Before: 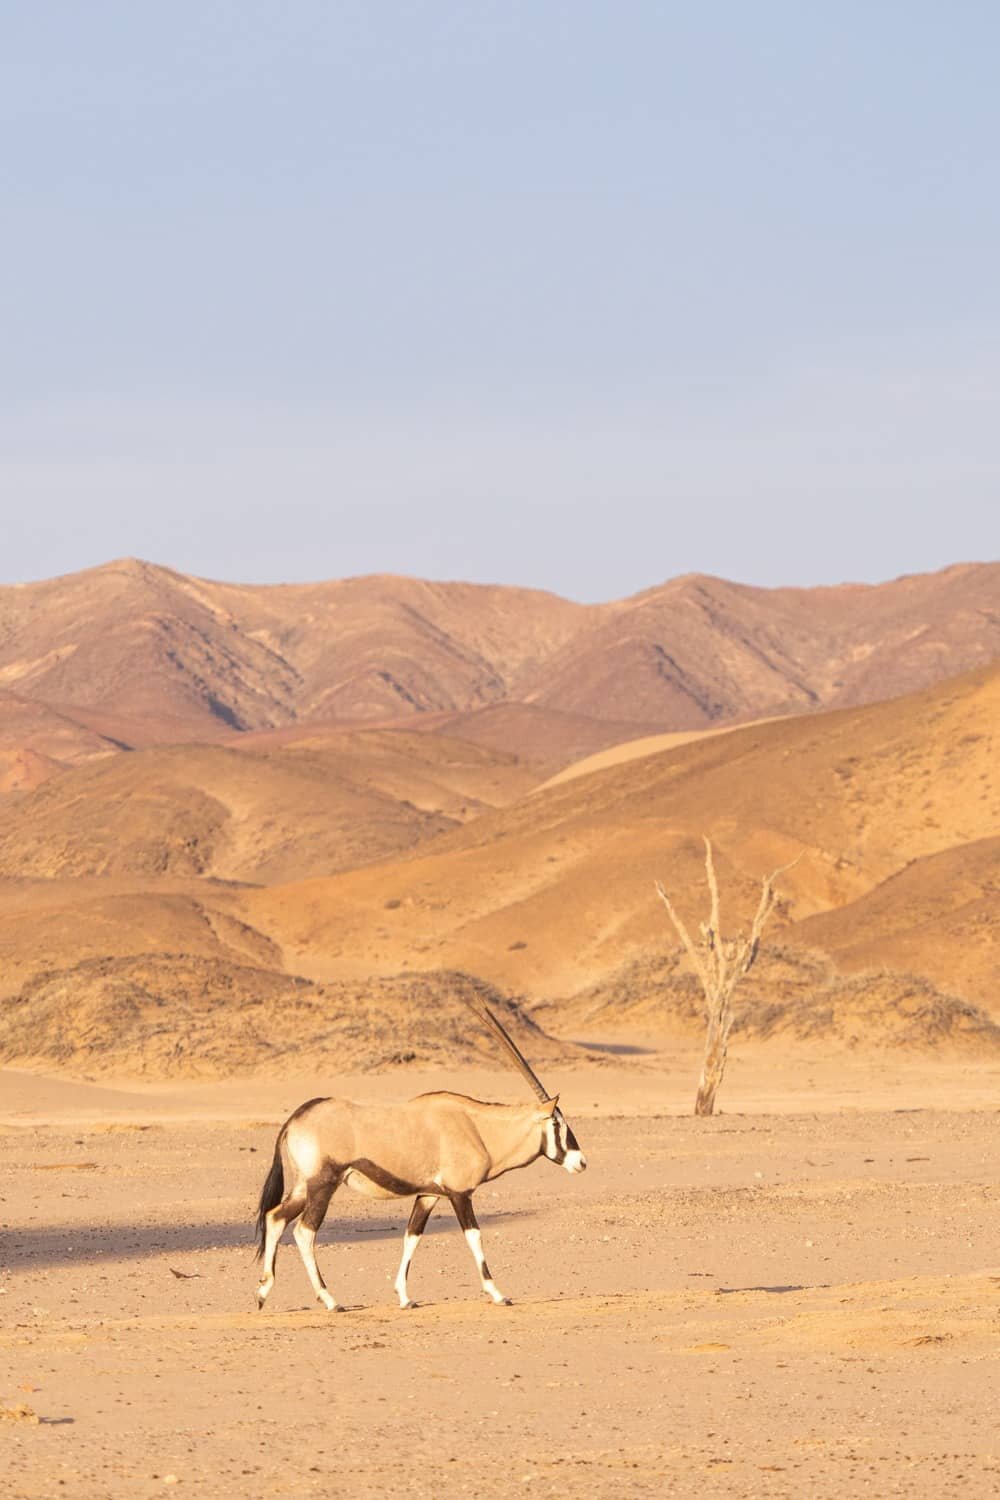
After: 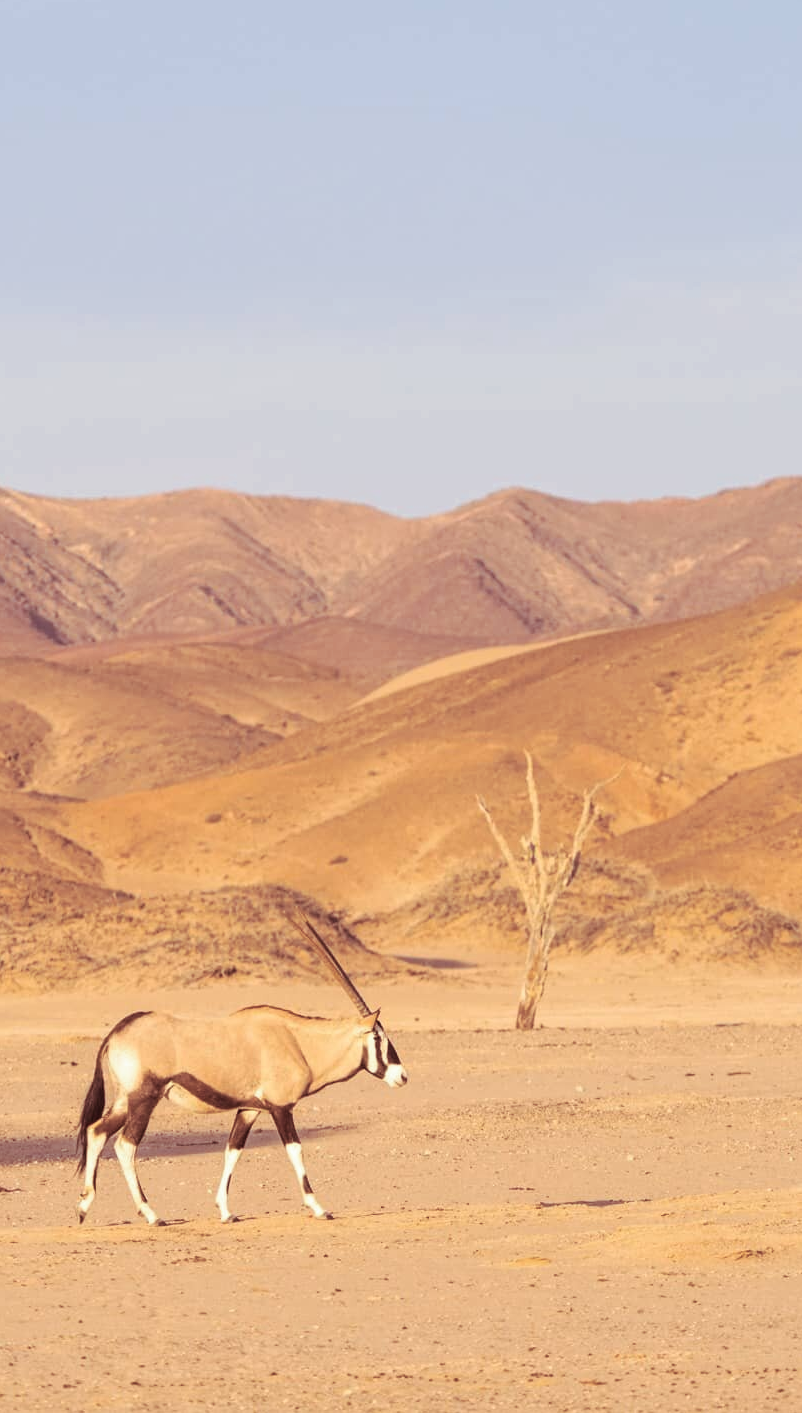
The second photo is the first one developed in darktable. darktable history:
split-toning: on, module defaults
crop and rotate: left 17.959%, top 5.771%, right 1.742%
